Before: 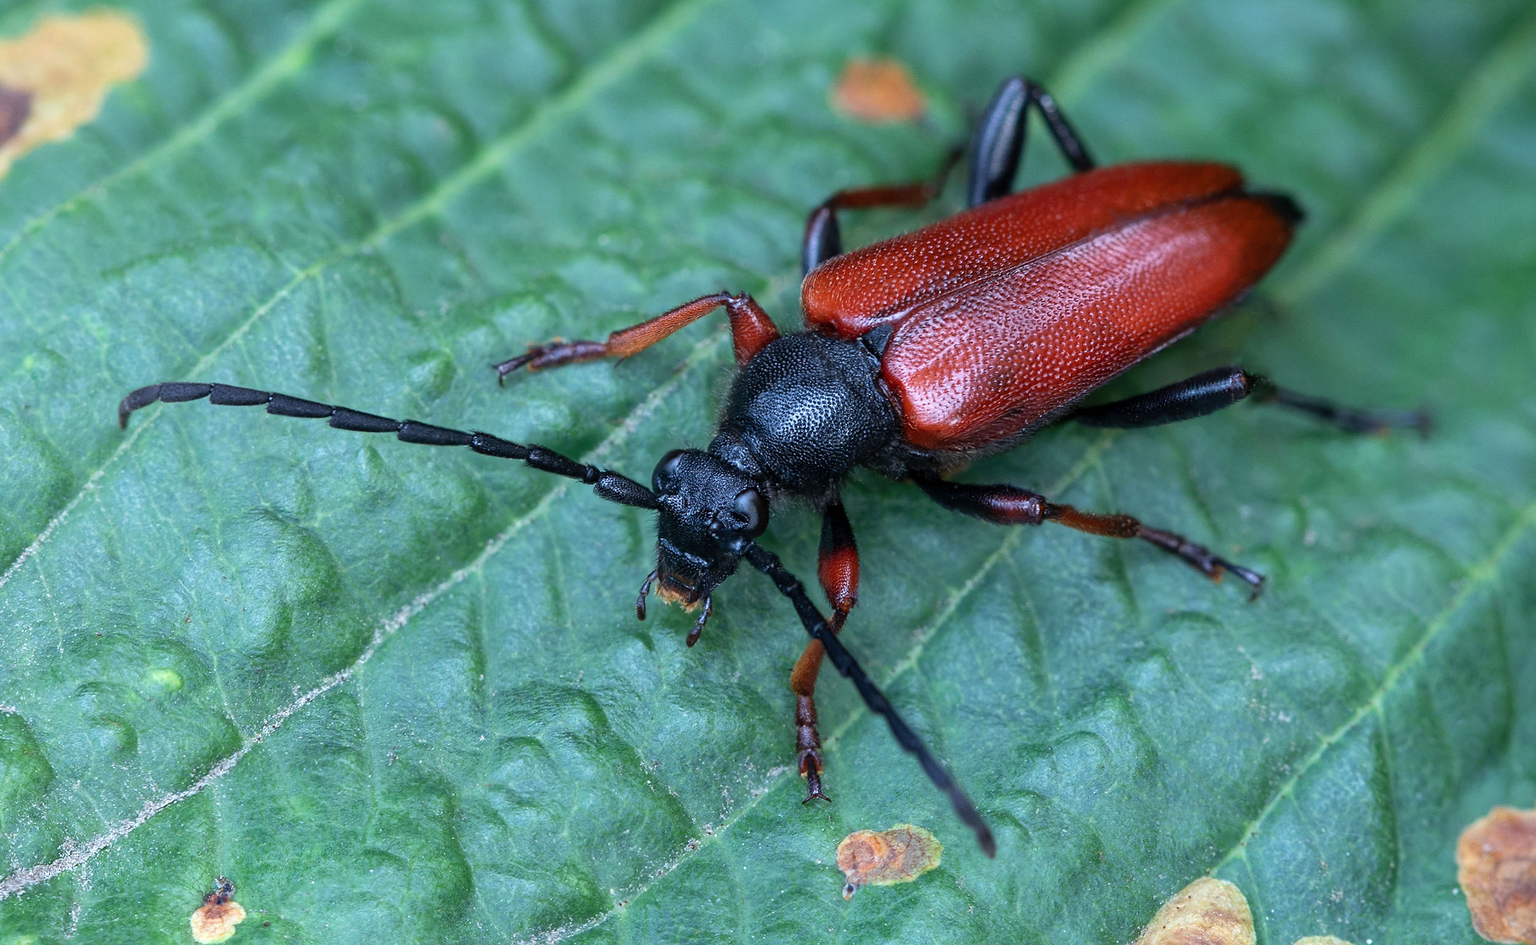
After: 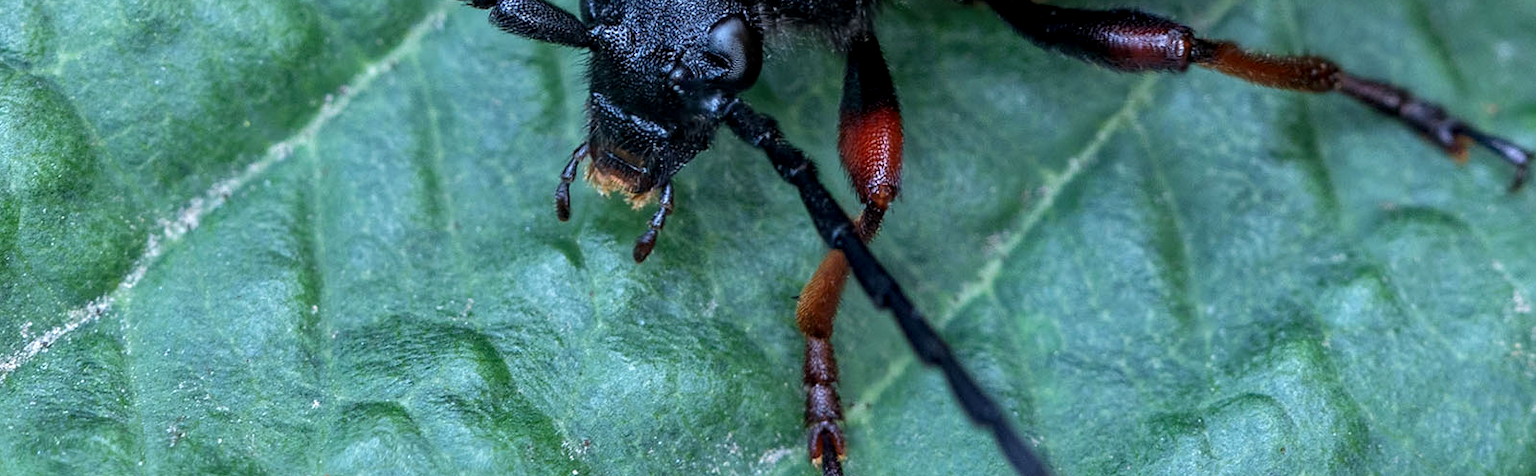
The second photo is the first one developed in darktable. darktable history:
local contrast: highlights 57%, shadows 53%, detail 130%, midtone range 0.446
crop: left 18.225%, top 50.66%, right 17.536%, bottom 16.911%
